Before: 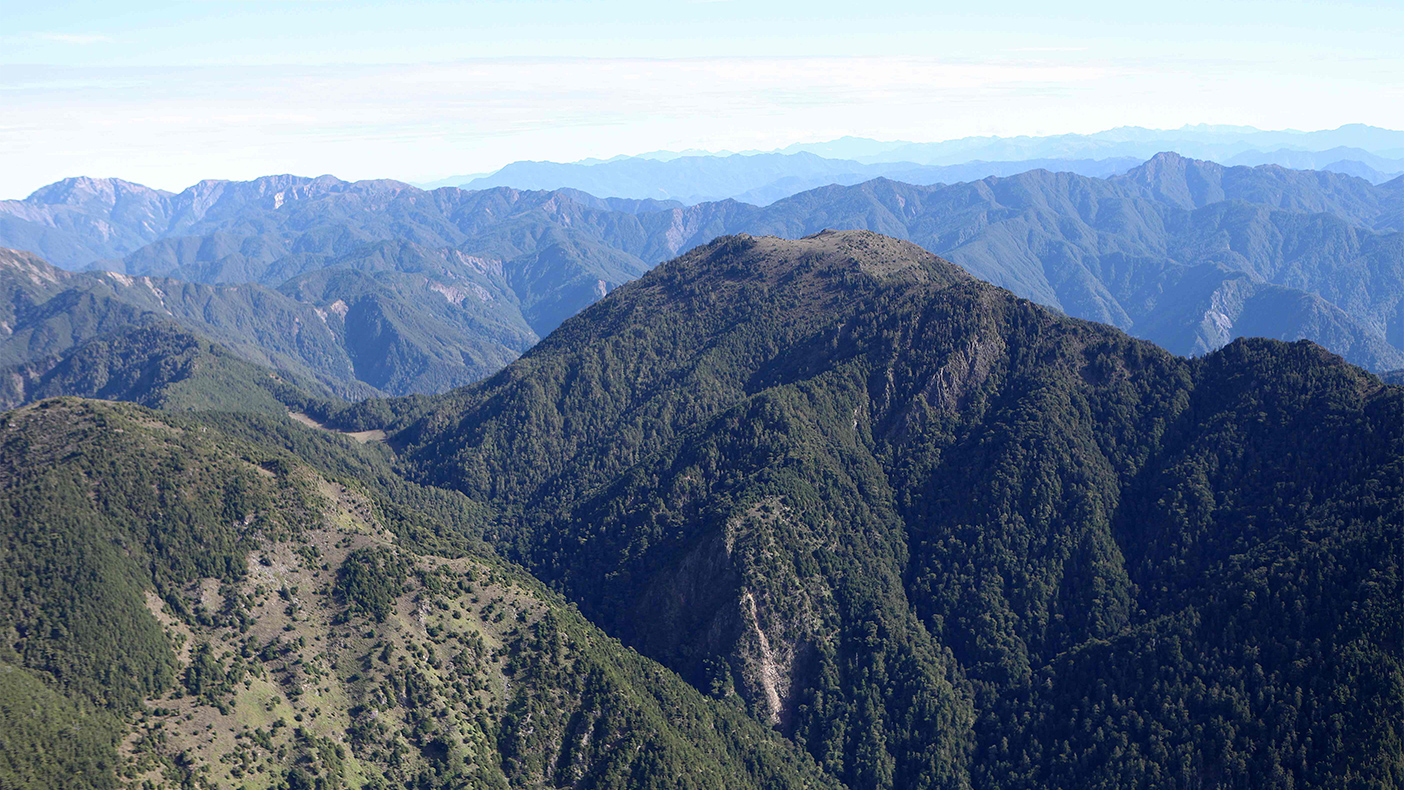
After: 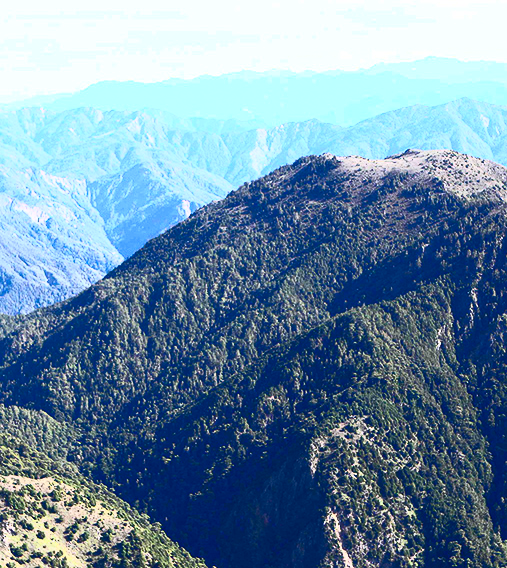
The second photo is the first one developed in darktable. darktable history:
contrast brightness saturation: contrast 0.845, brightness 0.61, saturation 0.584
crop and rotate: left 29.68%, top 10.217%, right 34.138%, bottom 17.816%
